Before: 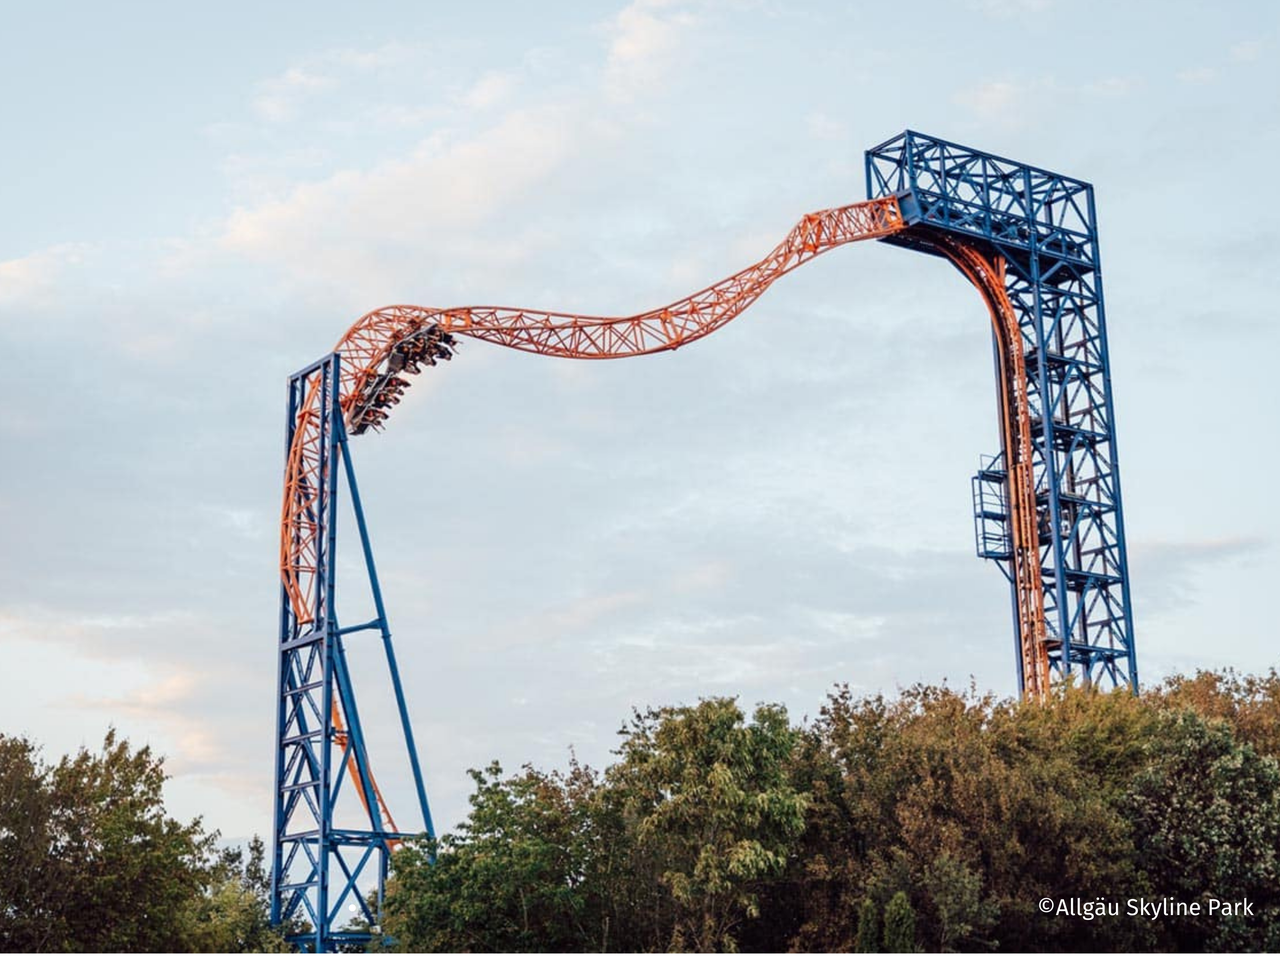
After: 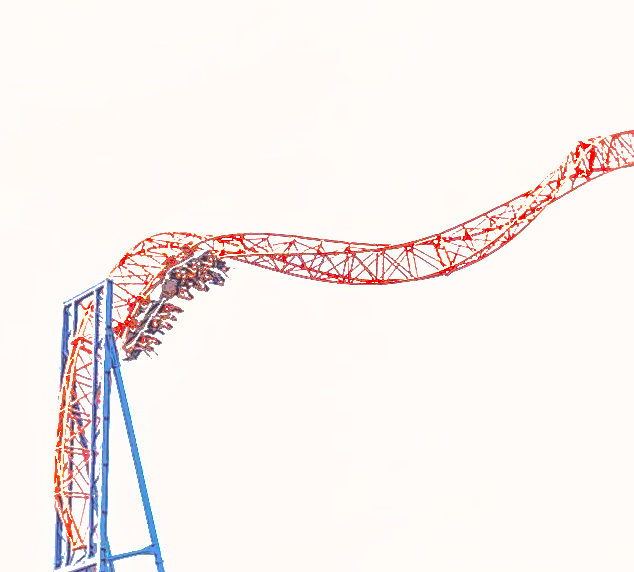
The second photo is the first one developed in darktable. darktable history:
color correction: highlights a* 6, highlights b* 4.69
exposure: black level correction 0.001, exposure 1.736 EV, compensate highlight preservation false
sharpen: on, module defaults
contrast brightness saturation: contrast -0.095, saturation -0.097
shadows and highlights: shadows -18.29, highlights -73.34
crop: left 17.806%, top 7.713%, right 32.601%, bottom 32.674%
tone equalizer: -8 EV -0.39 EV, -7 EV -0.418 EV, -6 EV -0.334 EV, -5 EV -0.198 EV, -3 EV 0.238 EV, -2 EV 0.363 EV, -1 EV 0.384 EV, +0 EV 0.409 EV, luminance estimator HSV value / RGB max
local contrast: highlights 66%, shadows 34%, detail 166%, midtone range 0.2
